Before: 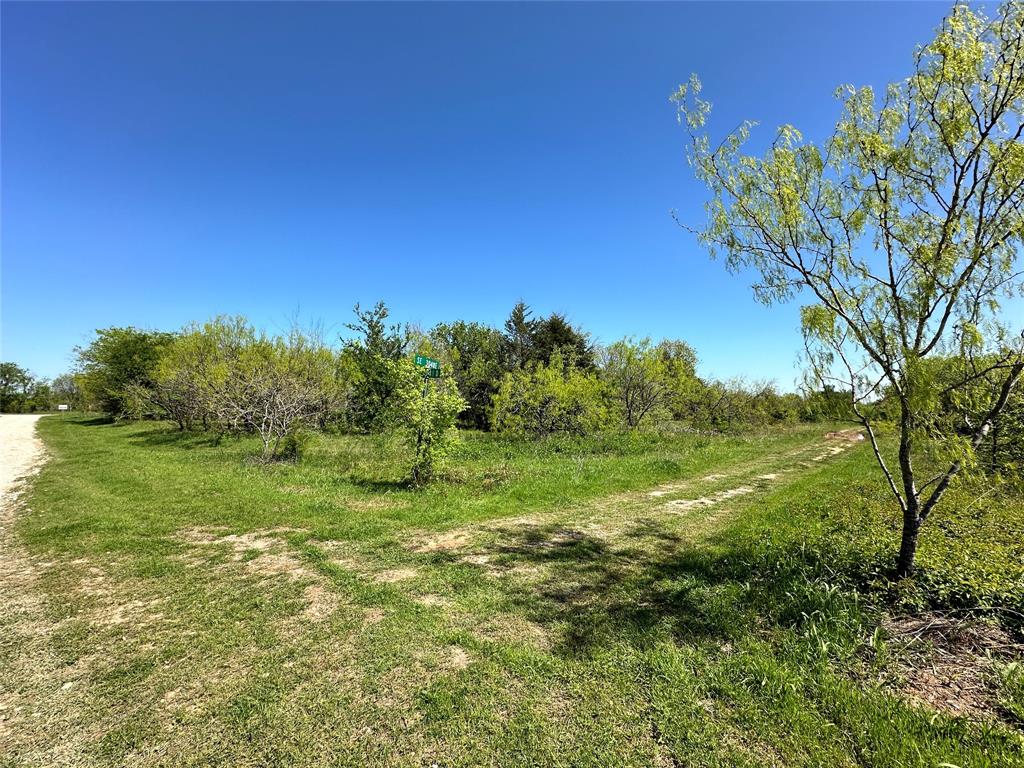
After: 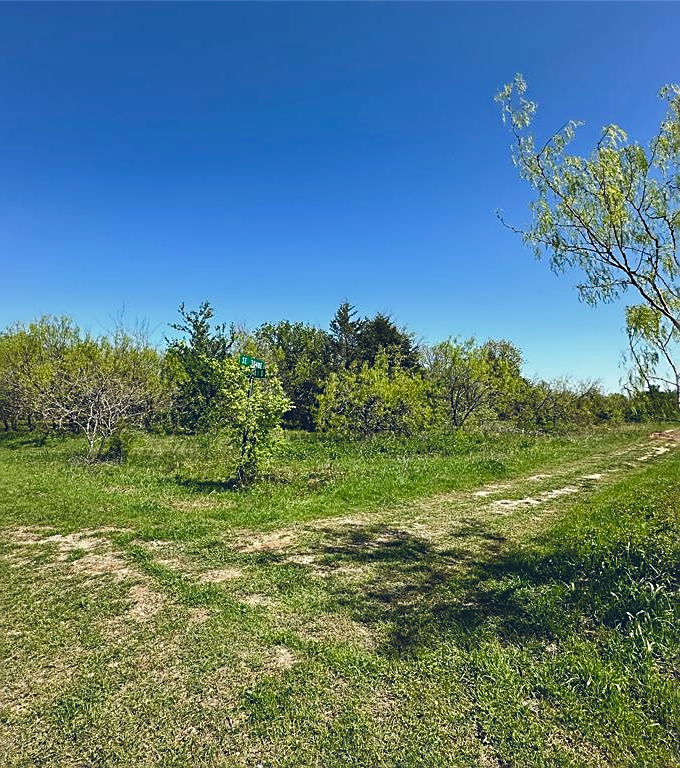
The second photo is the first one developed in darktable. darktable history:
exposure: black level correction -0.015, exposure -0.538 EV, compensate highlight preservation false
crop: left 17.174%, right 16.2%
sharpen: on, module defaults
tone equalizer: edges refinement/feathering 500, mask exposure compensation -1.57 EV, preserve details no
color balance rgb: shadows lift › chroma 0.708%, shadows lift › hue 114.48°, global offset › chroma 0.094%, global offset › hue 253.82°, linear chroma grading › global chroma -14.362%, perceptual saturation grading › global saturation 20%, perceptual saturation grading › highlights -25.452%, perceptual saturation grading › shadows 49.521%, perceptual brilliance grading › highlights 9.538%, perceptual brilliance grading › mid-tones 5.663%, global vibrance 14.963%
